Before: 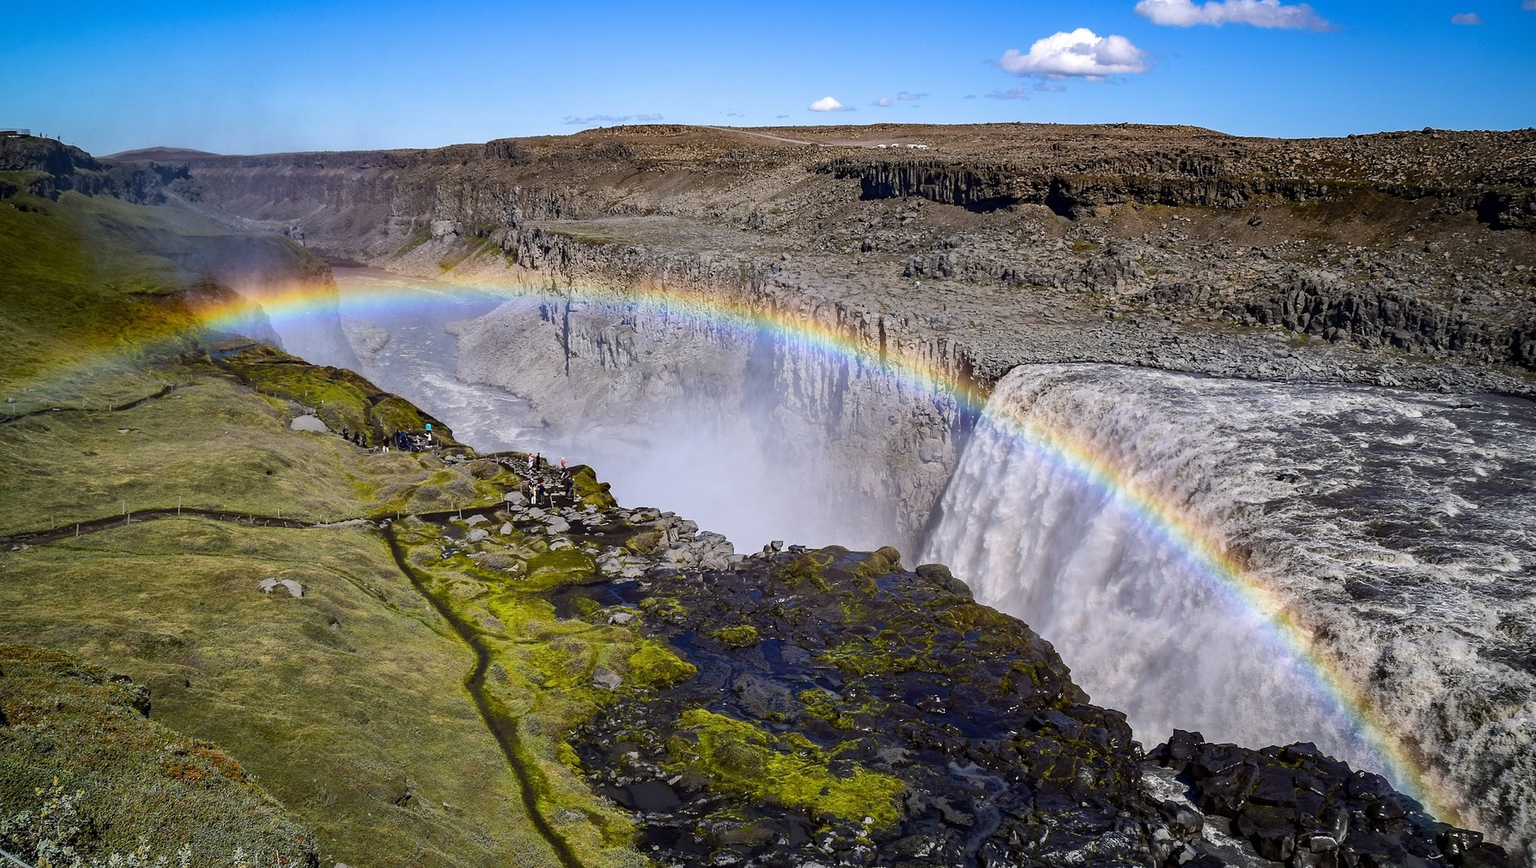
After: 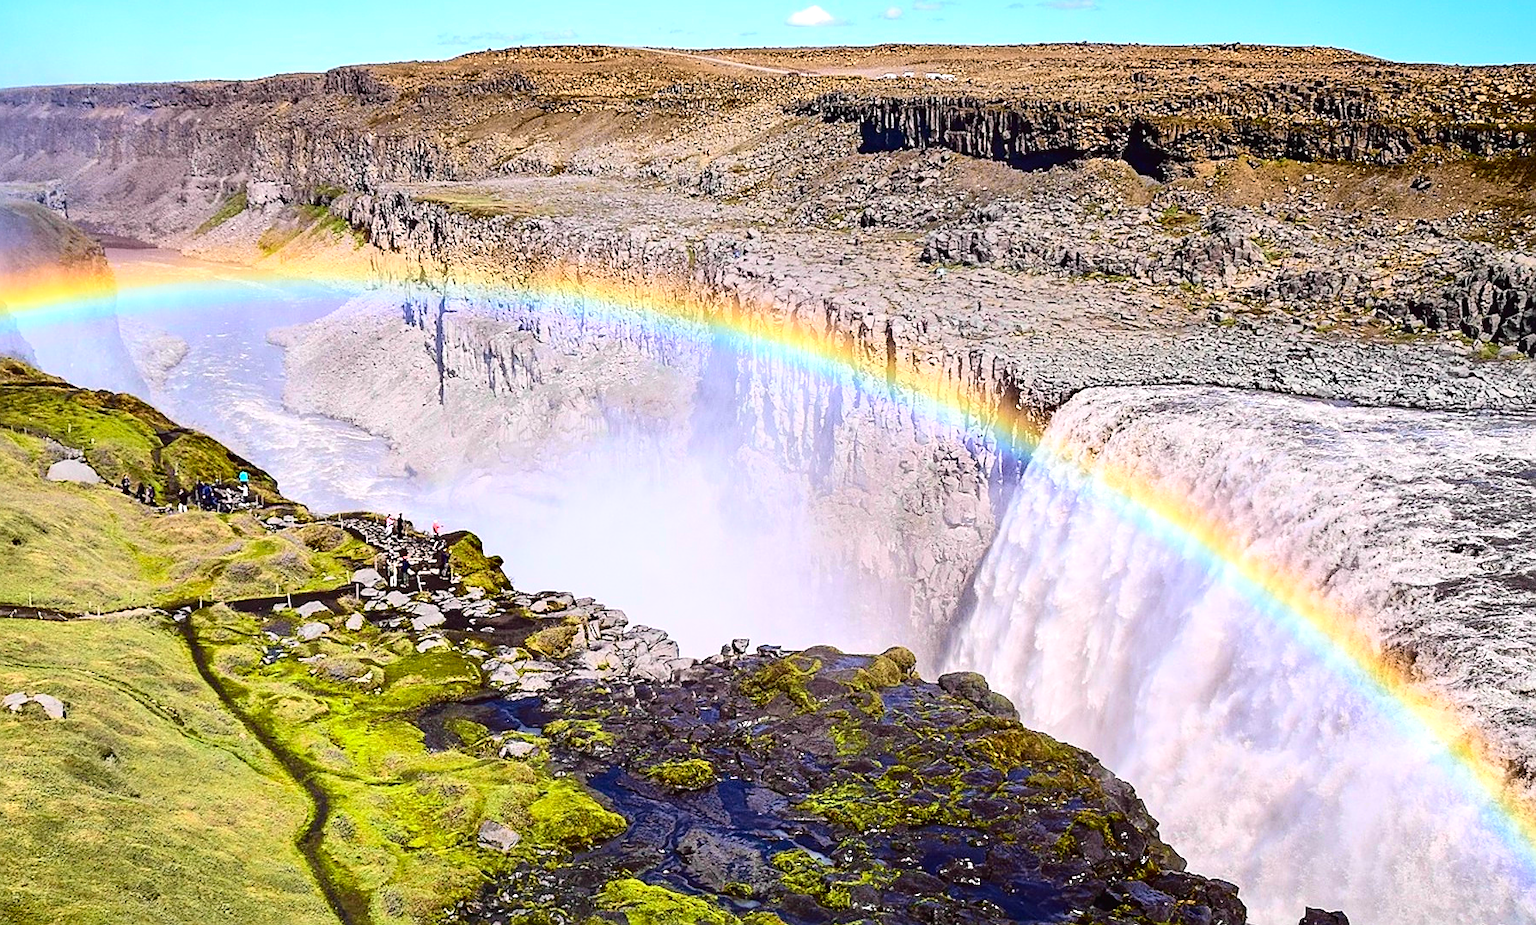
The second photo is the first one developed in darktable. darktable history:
tone curve: curves: ch0 [(0, 0.014) (0.12, 0.096) (0.386, 0.49) (0.54, 0.684) (0.751, 0.855) (0.89, 0.943) (0.998, 0.989)]; ch1 [(0, 0) (0.133, 0.099) (0.437, 0.41) (0.5, 0.5) (0.517, 0.536) (0.548, 0.575) (0.582, 0.631) (0.627, 0.688) (0.836, 0.868) (1, 1)]; ch2 [(0, 0) (0.374, 0.341) (0.456, 0.443) (0.478, 0.49) (0.501, 0.5) (0.528, 0.538) (0.55, 0.6) (0.572, 0.63) (0.702, 0.765) (1, 1)], color space Lab, independent channels, preserve colors none
exposure: black level correction 0, exposure 0.596 EV, compensate highlight preservation false
sharpen: on, module defaults
crop and rotate: left 16.788%, top 10.726%, right 13.038%, bottom 14.441%
